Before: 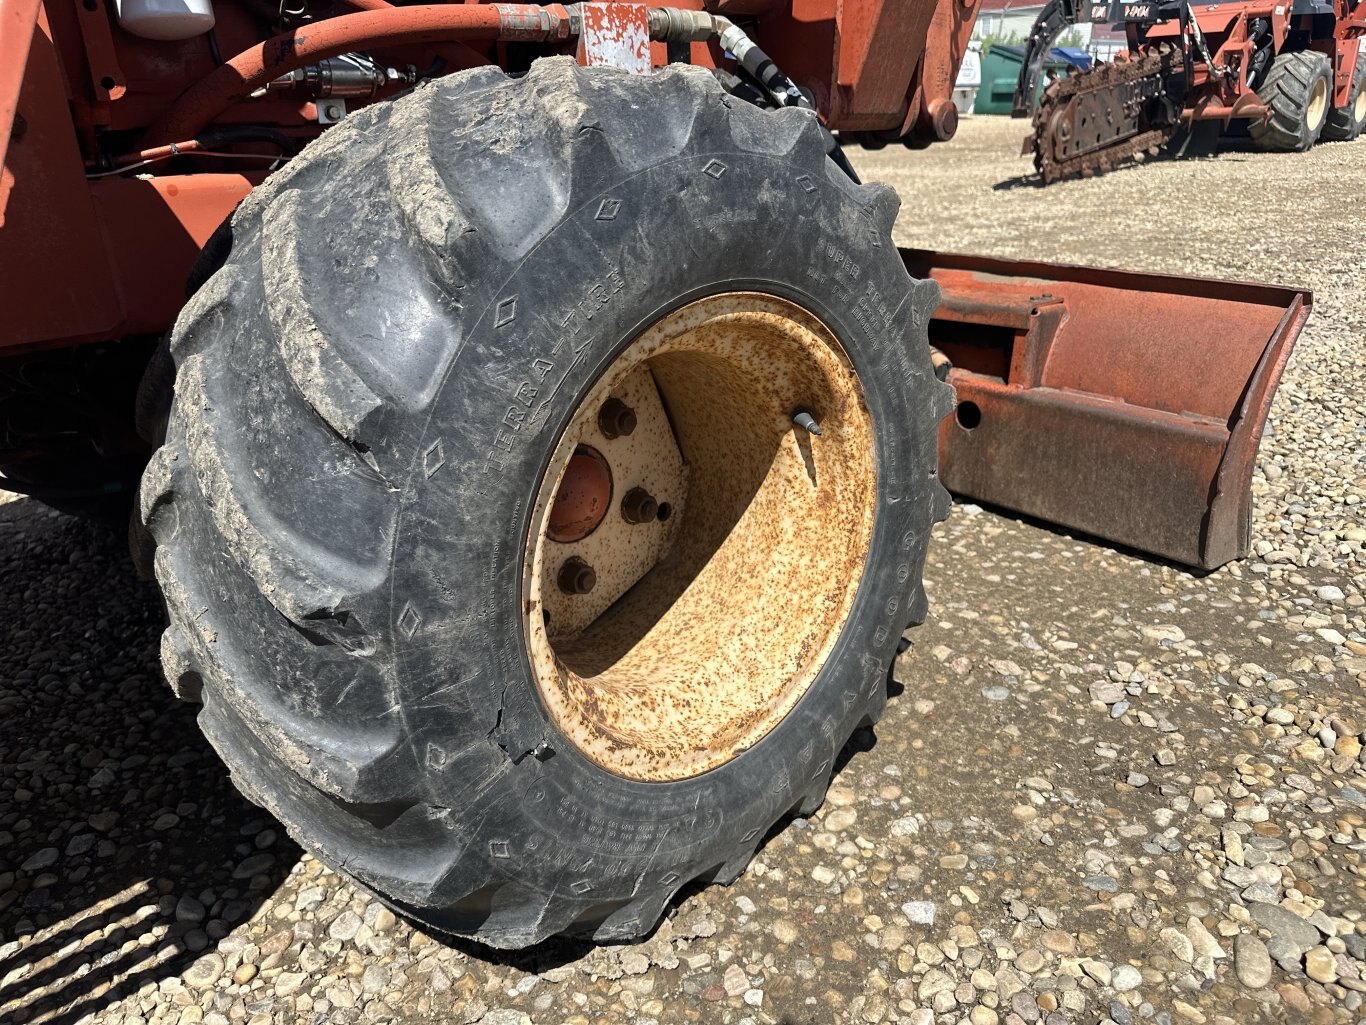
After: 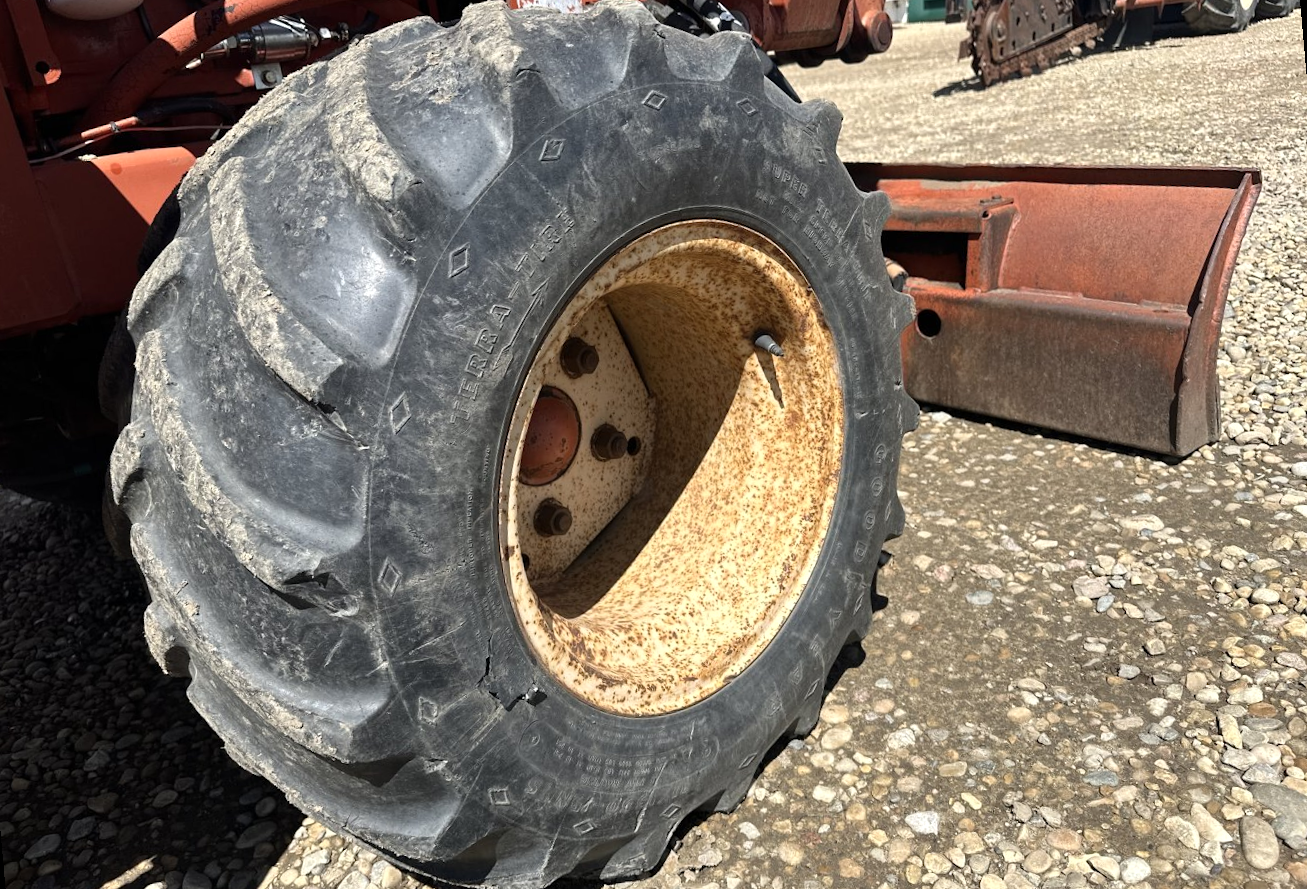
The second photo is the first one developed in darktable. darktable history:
rotate and perspective: rotation -5°, crop left 0.05, crop right 0.952, crop top 0.11, crop bottom 0.89
shadows and highlights: shadows -12.5, white point adjustment 4, highlights 28.33
